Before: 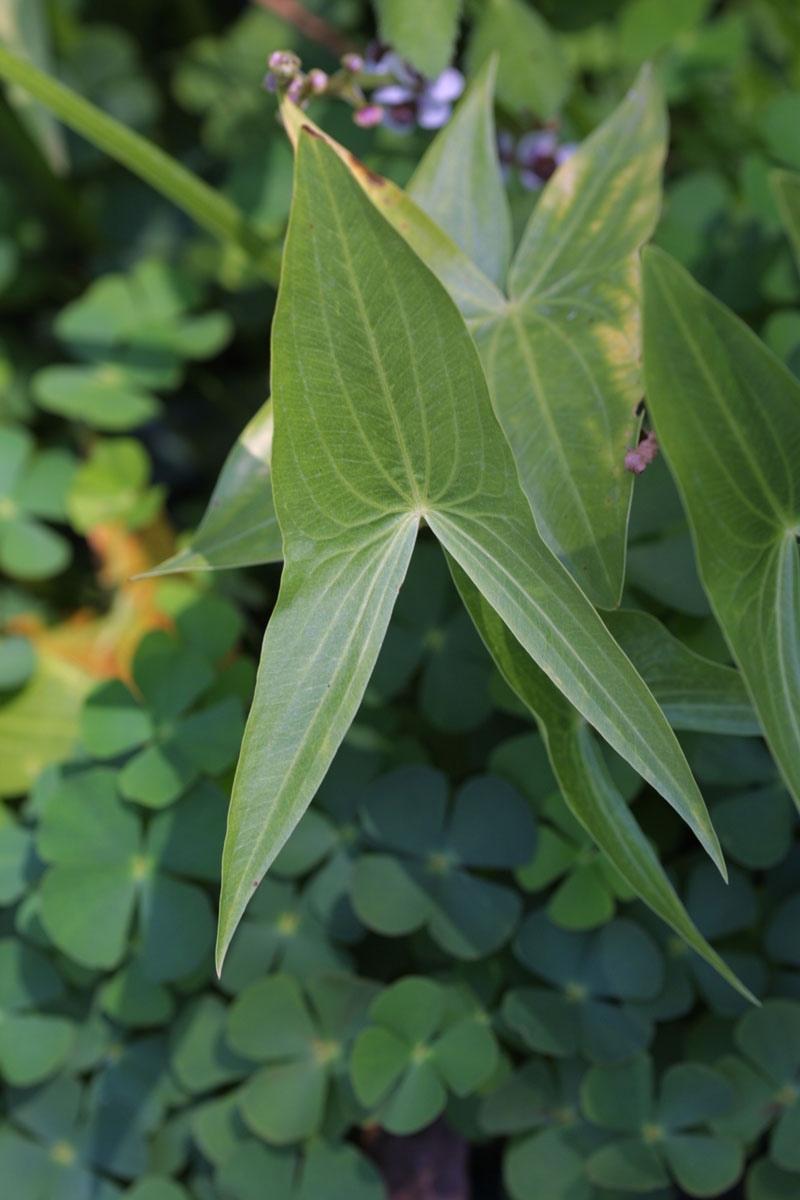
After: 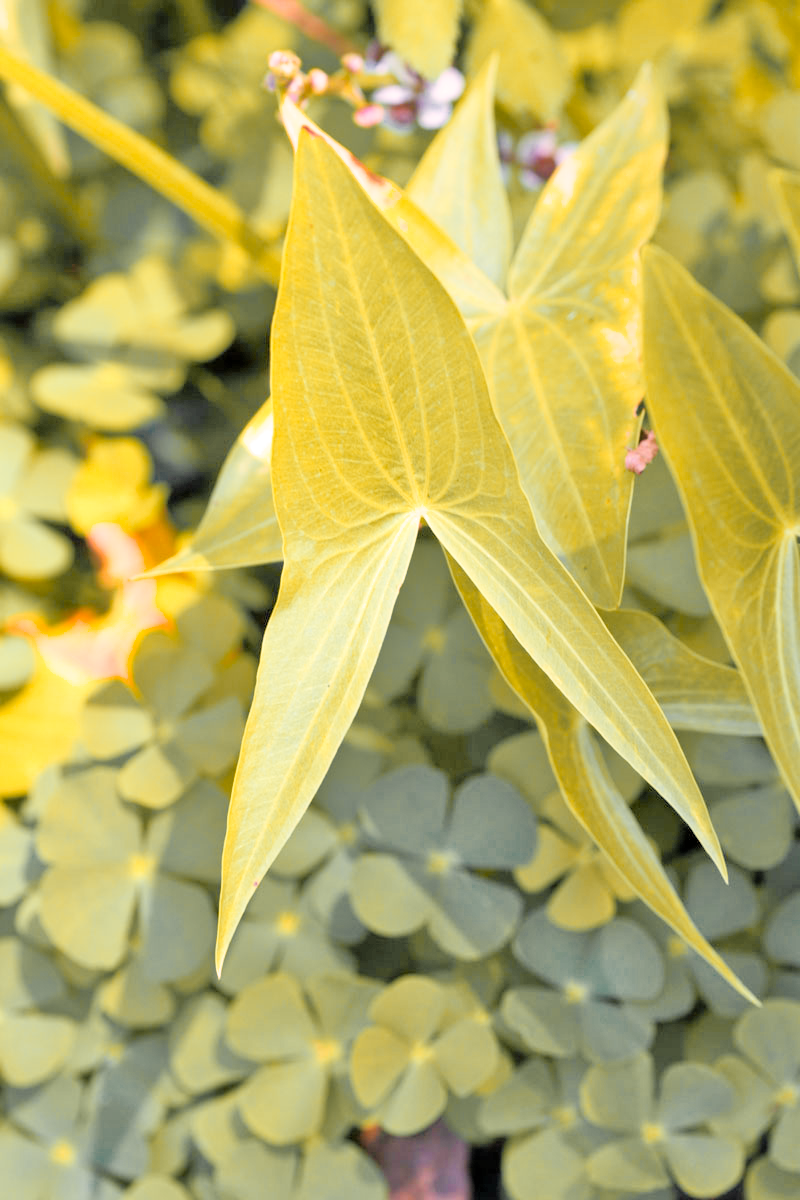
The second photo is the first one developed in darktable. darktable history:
exposure: black level correction 0, exposure 2 EV, compensate highlight preservation false
tone equalizer: -7 EV 0.15 EV, -6 EV 0.6 EV, -5 EV 1.15 EV, -4 EV 1.33 EV, -3 EV 1.15 EV, -2 EV 0.6 EV, -1 EV 0.15 EV, mask exposure compensation -0.5 EV
filmic rgb: black relative exposure -5 EV, hardness 2.88, contrast 1.1, highlights saturation mix -20%
color zones: curves: ch0 [(0, 0.499) (0.143, 0.5) (0.286, 0.5) (0.429, 0.476) (0.571, 0.284) (0.714, 0.243) (0.857, 0.449) (1, 0.499)]; ch1 [(0, 0.532) (0.143, 0.645) (0.286, 0.696) (0.429, 0.211) (0.571, 0.504) (0.714, 0.493) (0.857, 0.495) (1, 0.532)]; ch2 [(0, 0.5) (0.143, 0.5) (0.286, 0.427) (0.429, 0.324) (0.571, 0.5) (0.714, 0.5) (0.857, 0.5) (1, 0.5)]
white balance: red 1.08, blue 0.791
